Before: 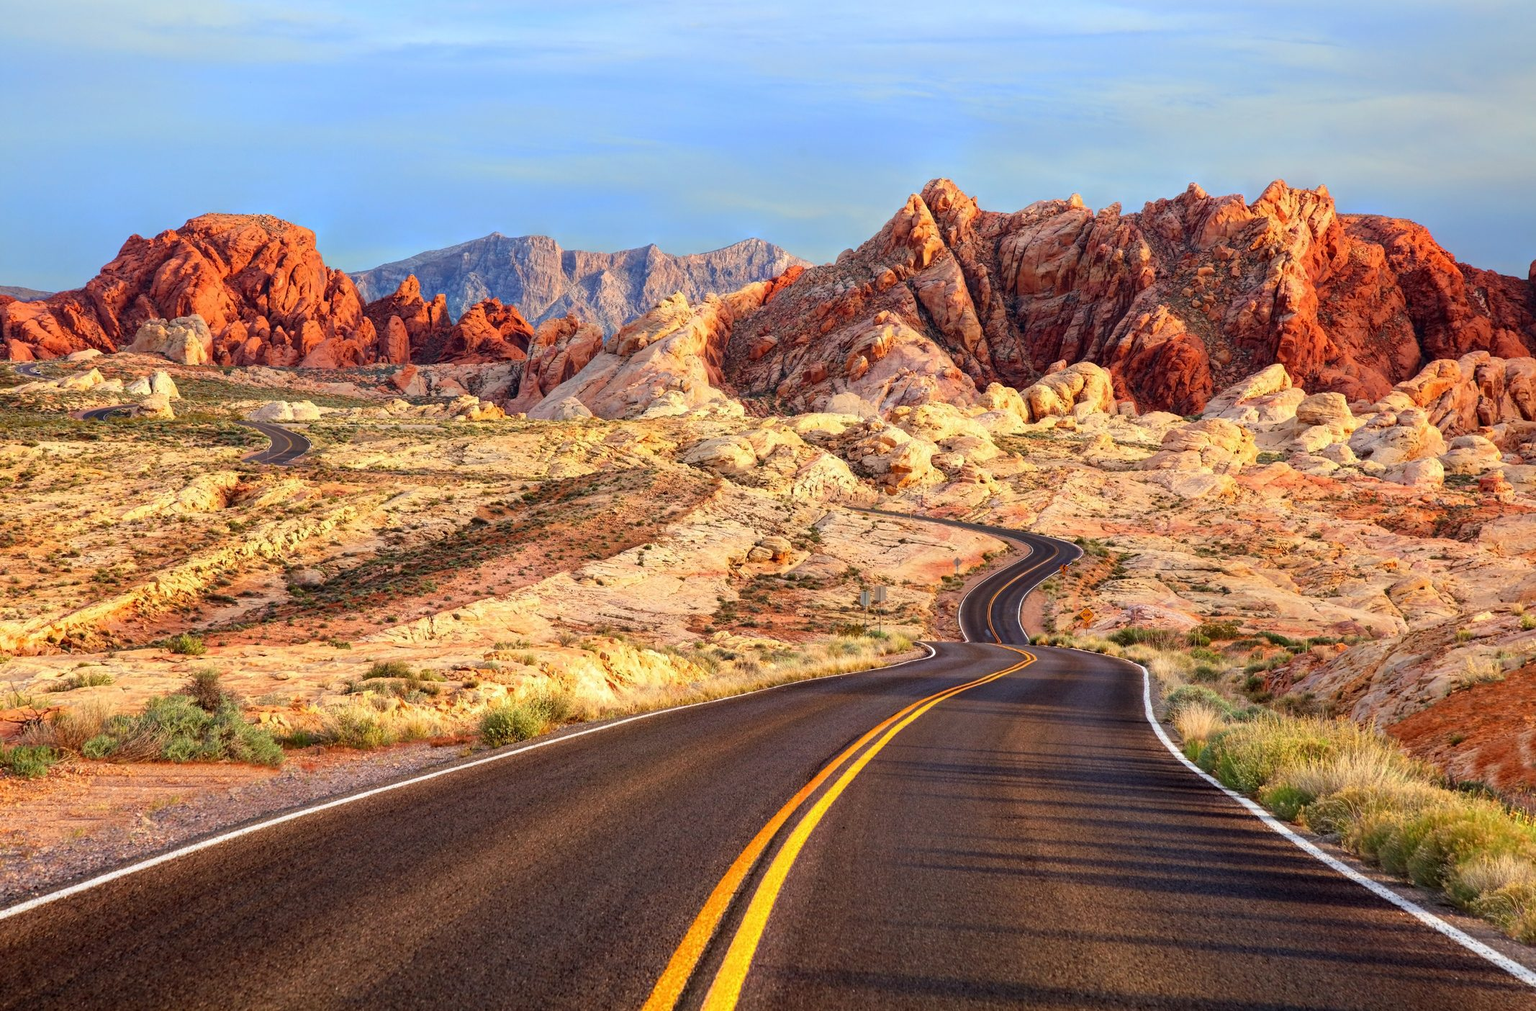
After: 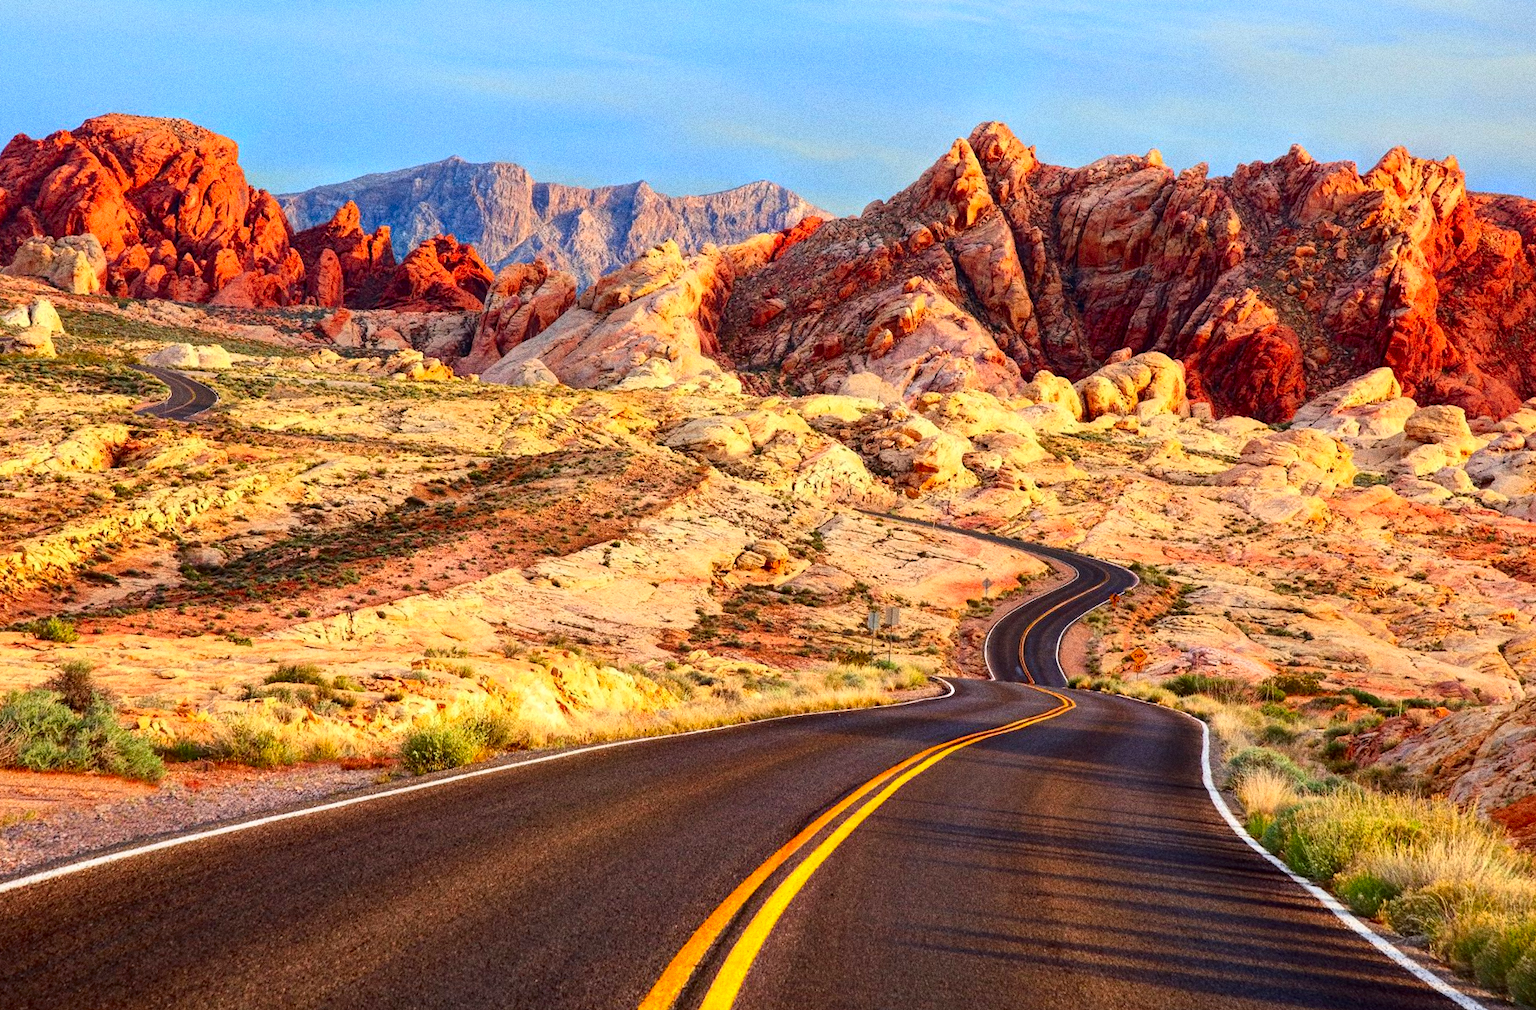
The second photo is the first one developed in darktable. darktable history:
crop and rotate: angle -3.27°, left 5.211%, top 5.211%, right 4.607%, bottom 4.607%
grain: coarseness 0.09 ISO, strength 40%
contrast brightness saturation: contrast 0.16, saturation 0.32
